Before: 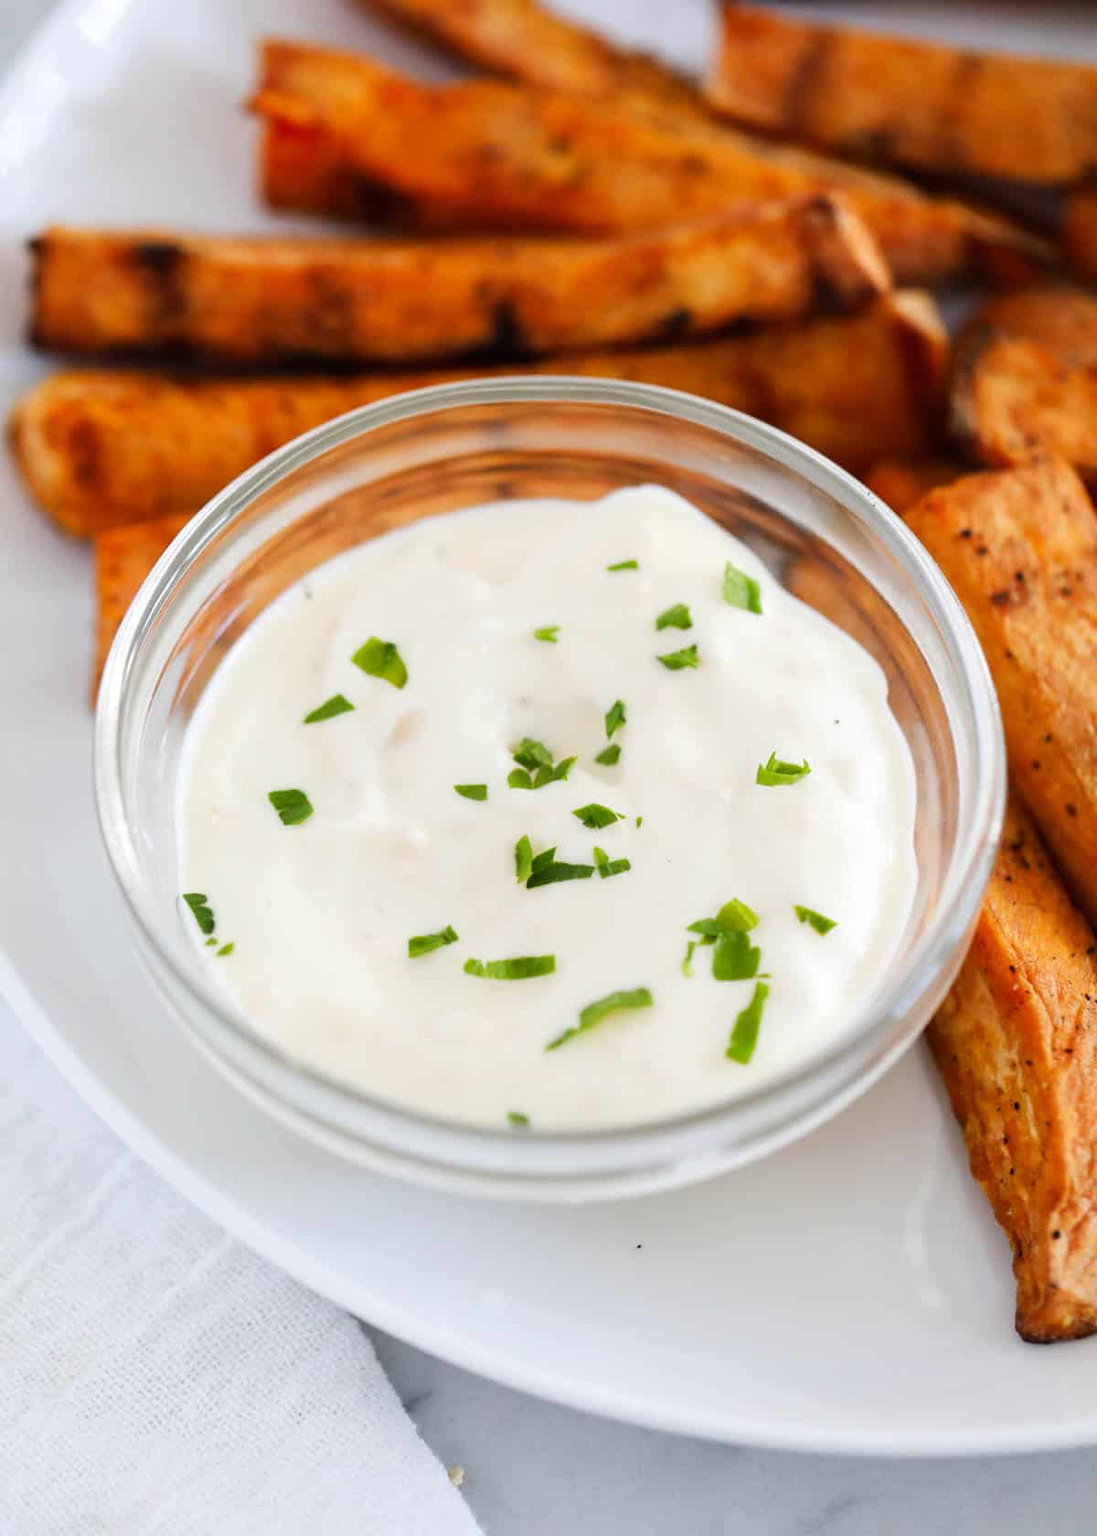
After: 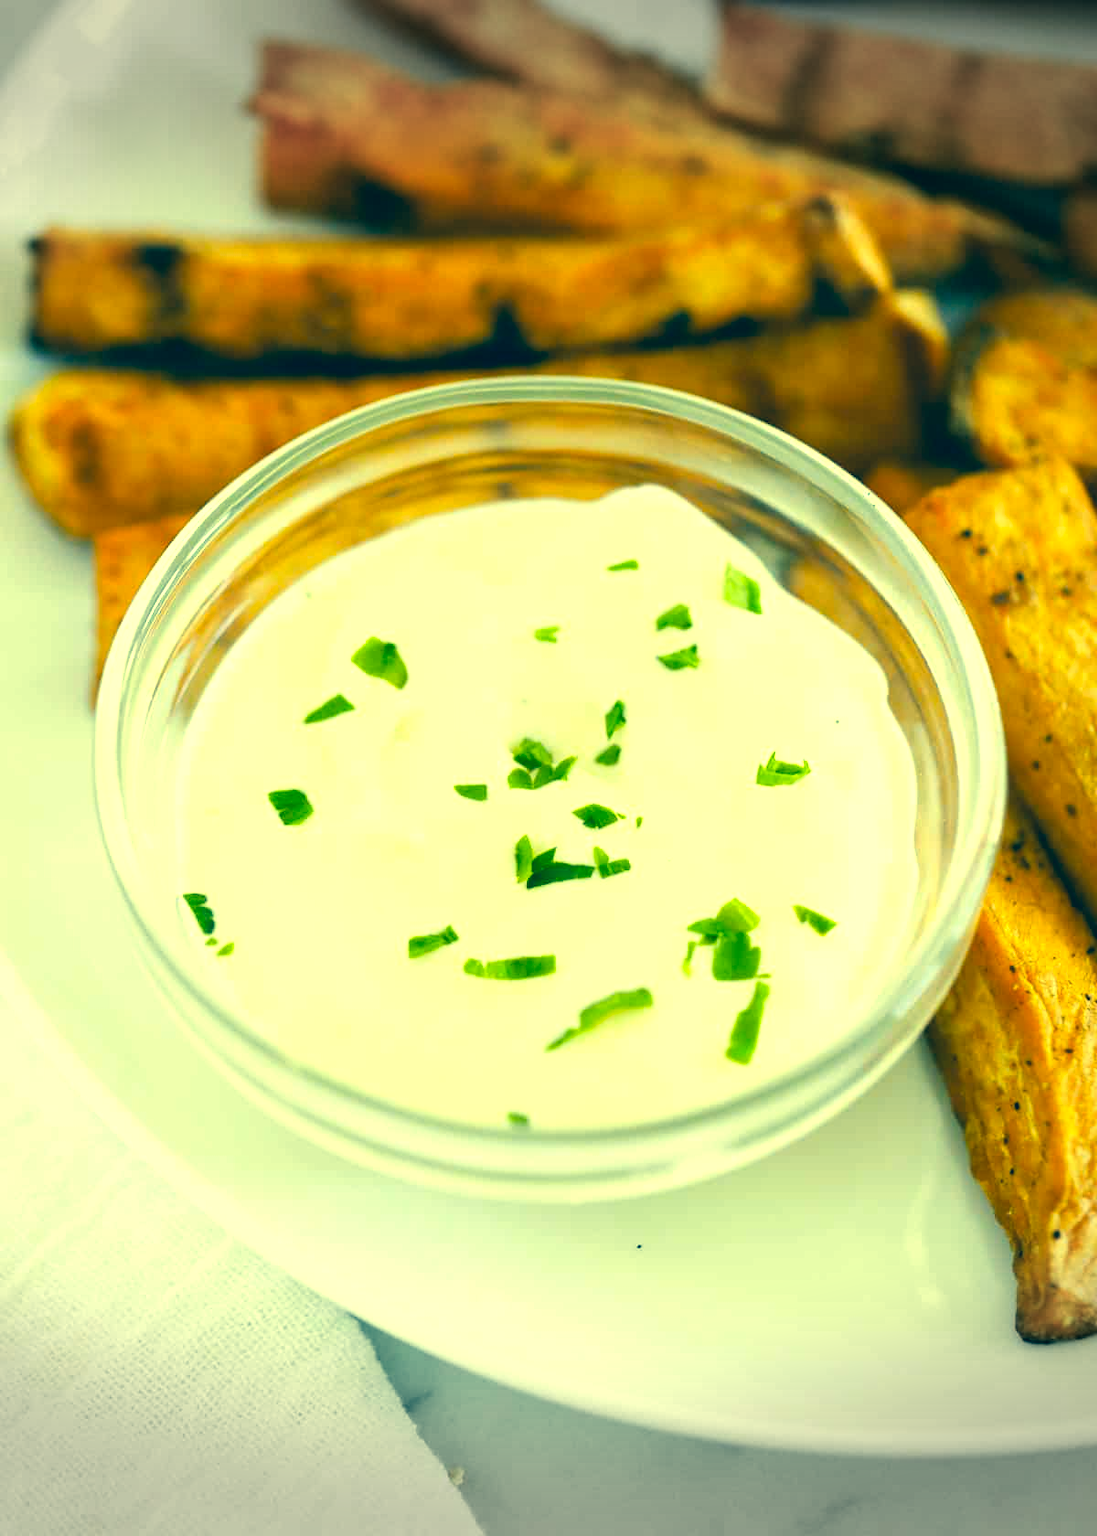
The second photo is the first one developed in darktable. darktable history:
exposure: black level correction 0, exposure 0.593 EV, compensate highlight preservation false
vignetting: fall-off start 100.08%, width/height ratio 1.322, dithering 16-bit output
color correction: highlights a* -16.08, highlights b* 39.7, shadows a* -39.97, shadows b* -25.59
